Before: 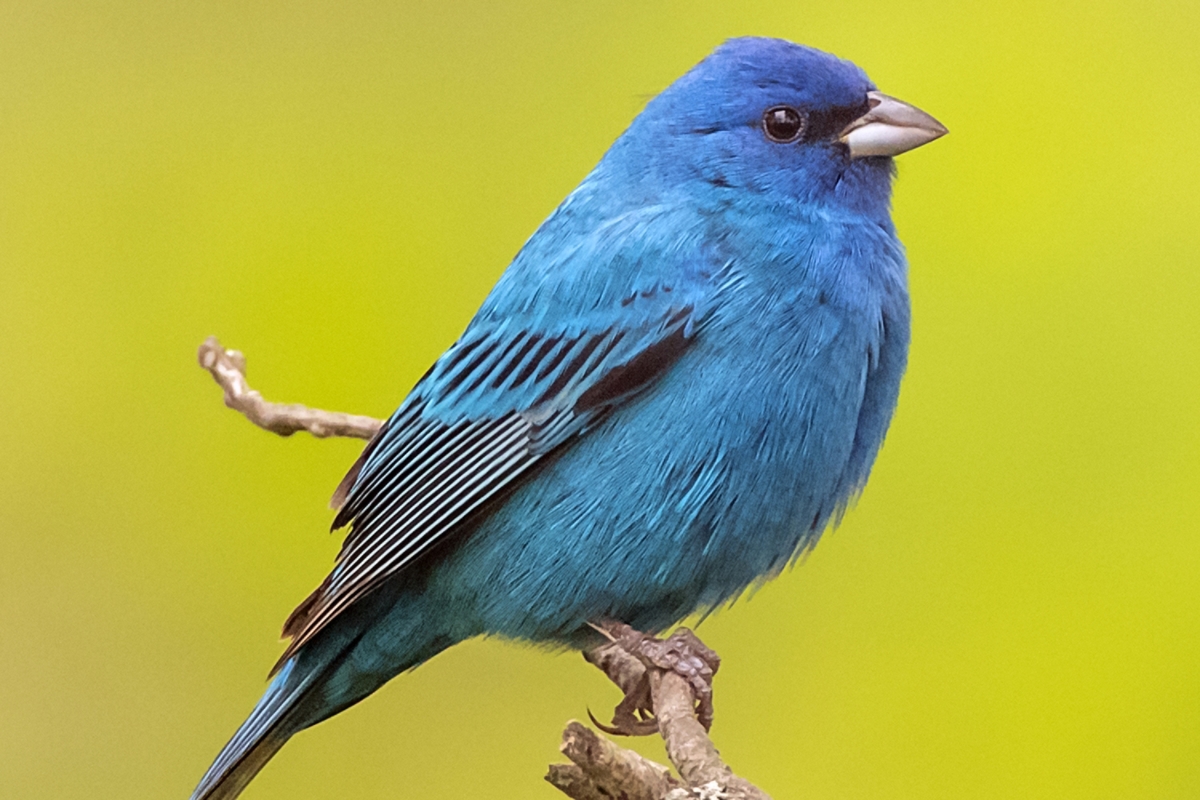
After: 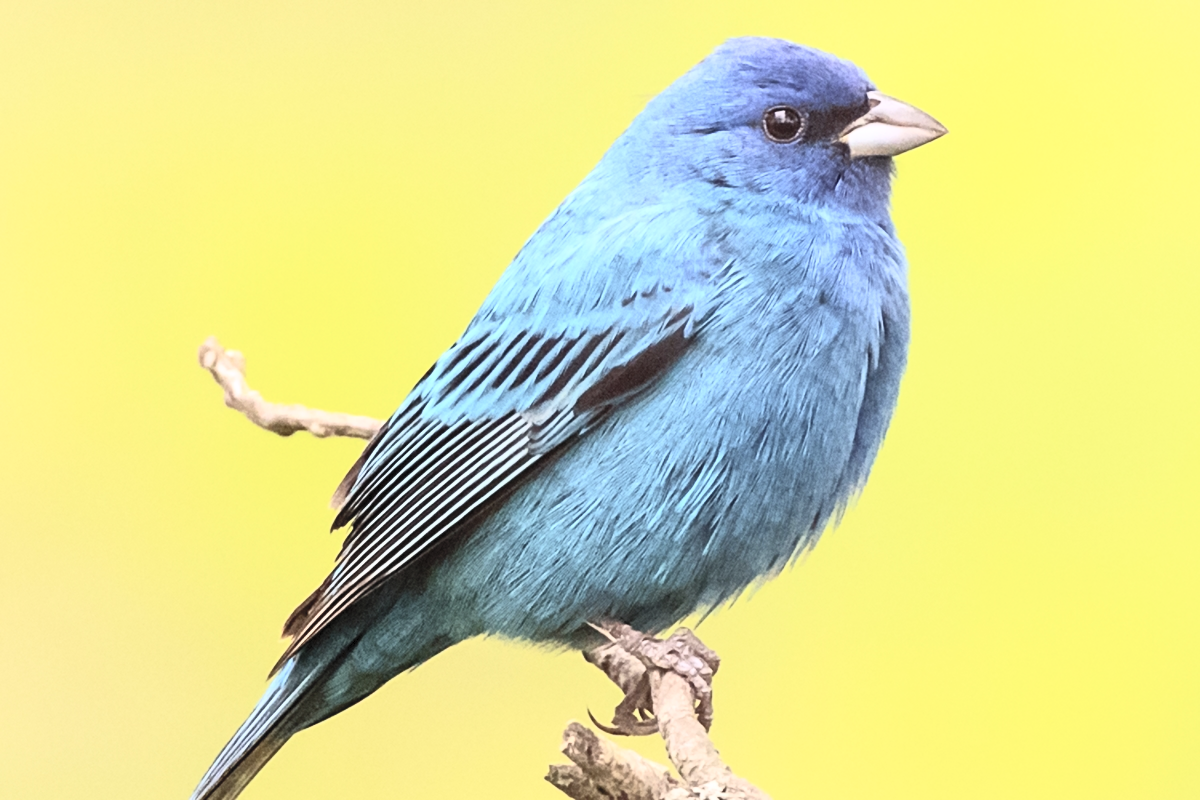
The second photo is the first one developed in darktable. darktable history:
contrast brightness saturation: contrast 0.433, brightness 0.563, saturation -0.188
